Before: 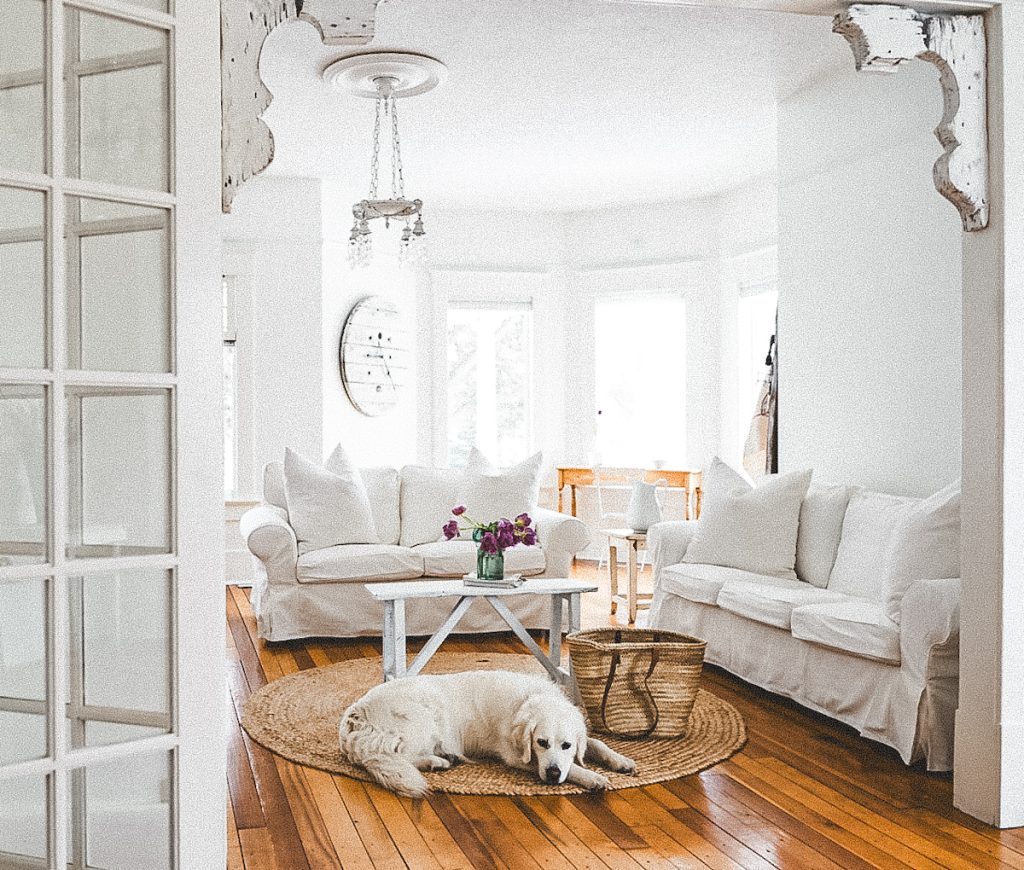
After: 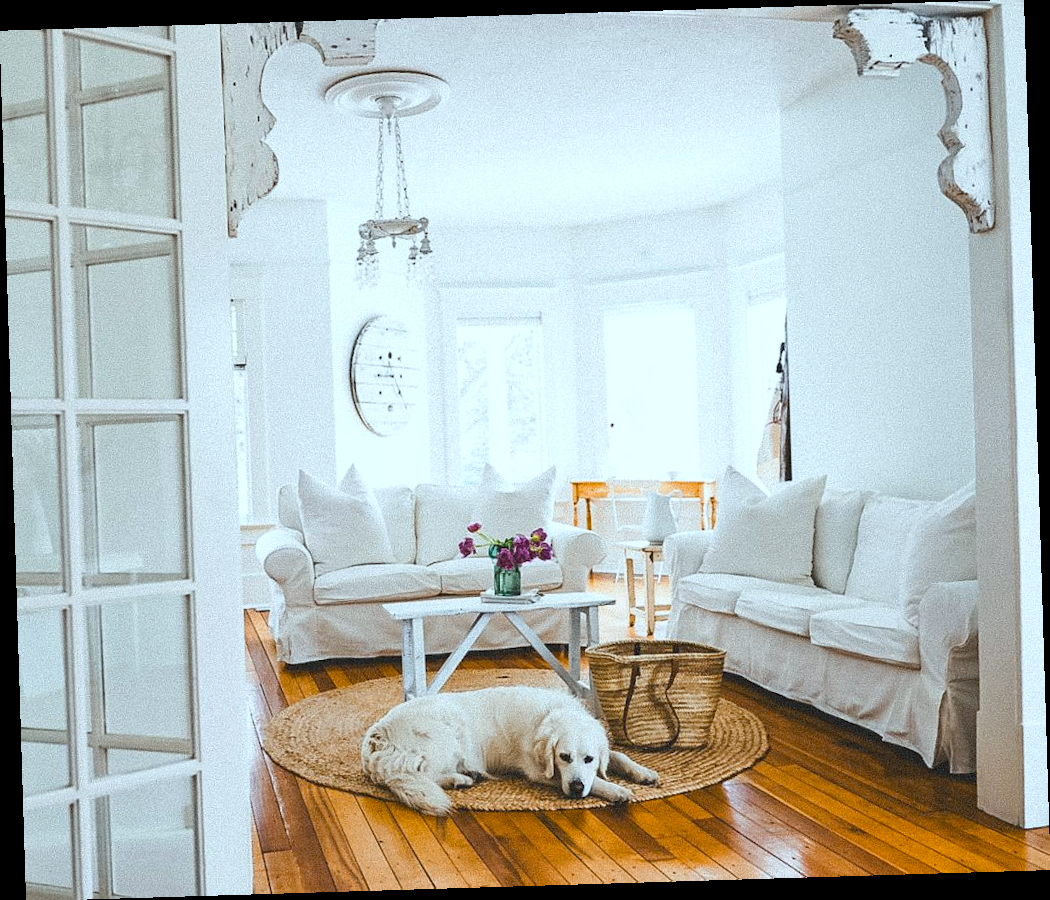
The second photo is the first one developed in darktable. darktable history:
color balance rgb: perceptual saturation grading › global saturation 20%, global vibrance 20%
rotate and perspective: rotation -1.75°, automatic cropping off
color calibration: illuminant Planckian (black body), adaptation linear Bradford (ICC v4), x 0.364, y 0.367, temperature 4417.56 K, saturation algorithm version 1 (2020)
